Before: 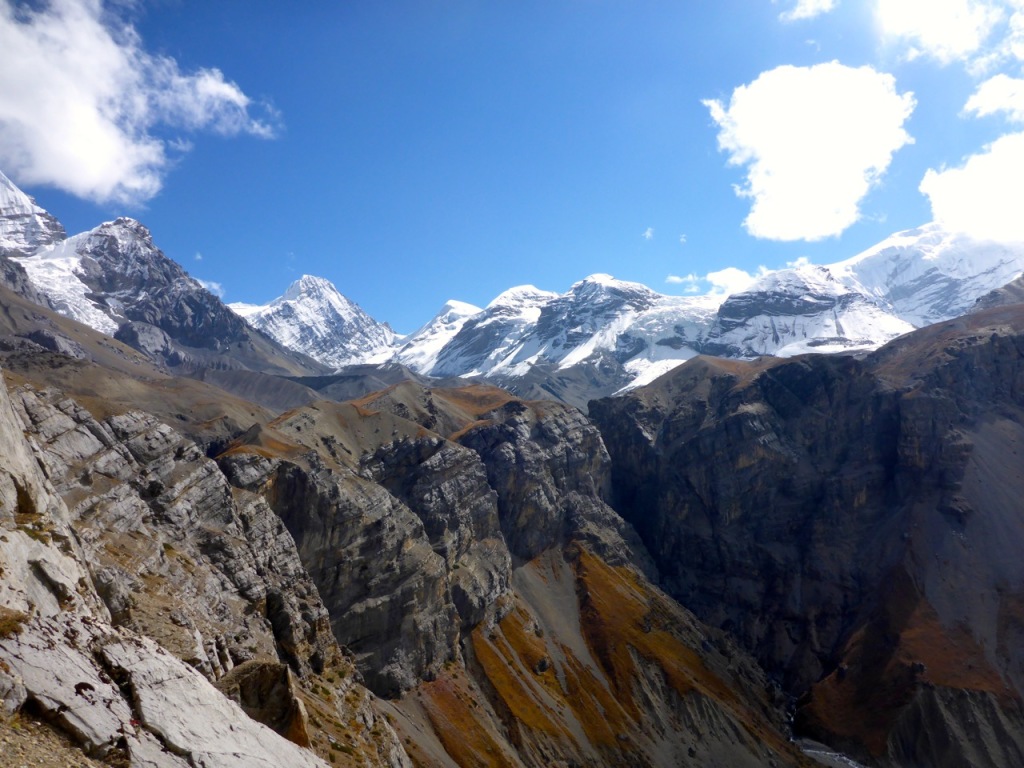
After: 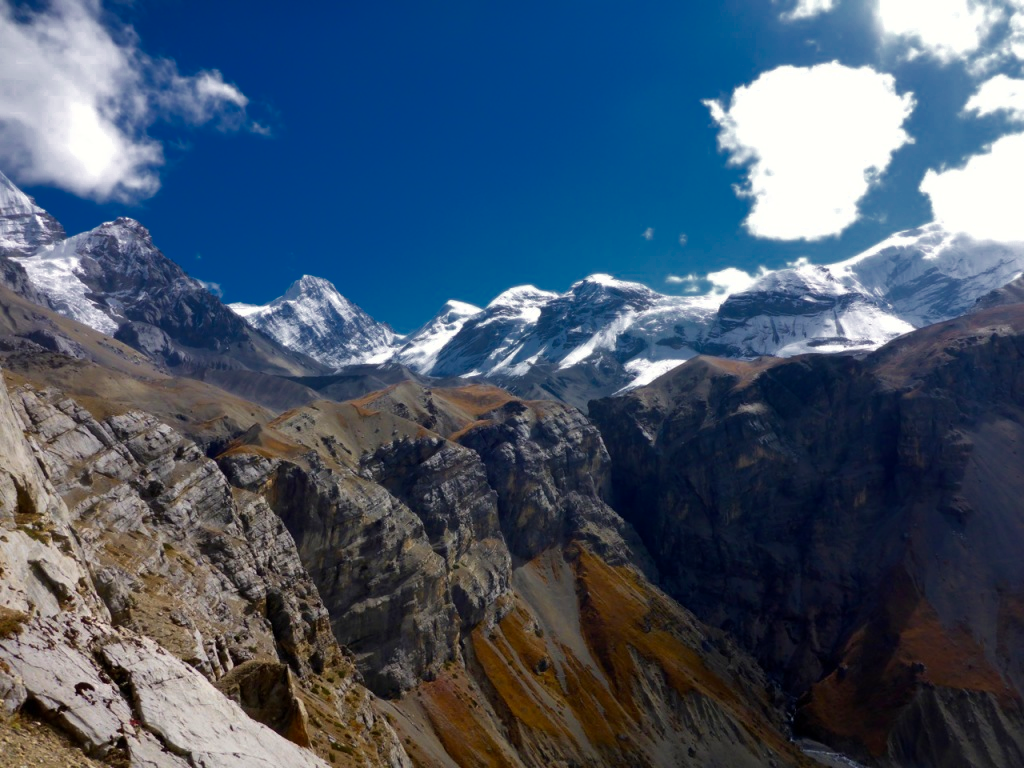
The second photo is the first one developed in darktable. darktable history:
contrast brightness saturation: contrast 0.08, saturation 0.02
velvia: on, module defaults
color zones: curves: ch0 [(0, 0.497) (0.143, 0.5) (0.286, 0.5) (0.429, 0.483) (0.571, 0.116) (0.714, -0.006) (0.857, 0.28) (1, 0.497)]
